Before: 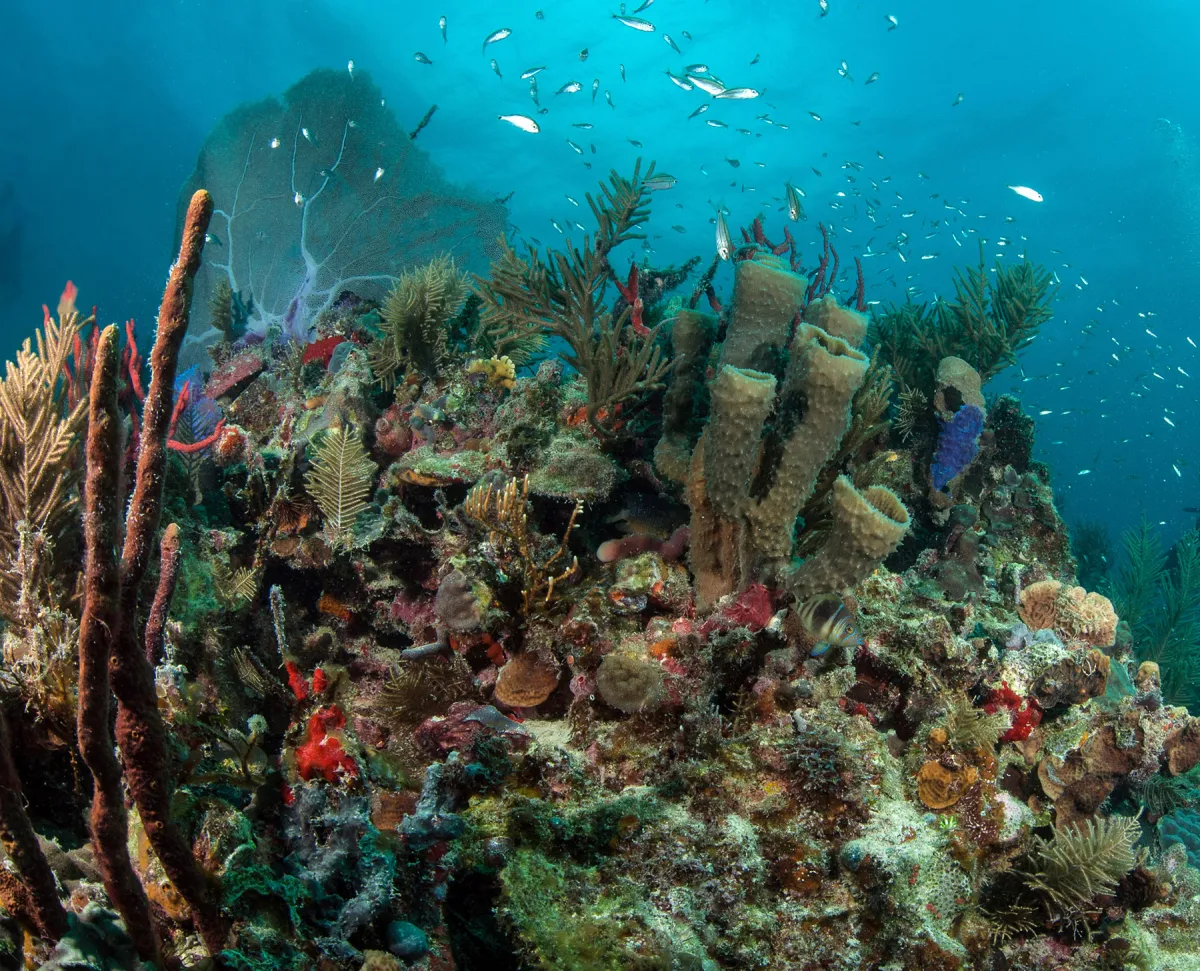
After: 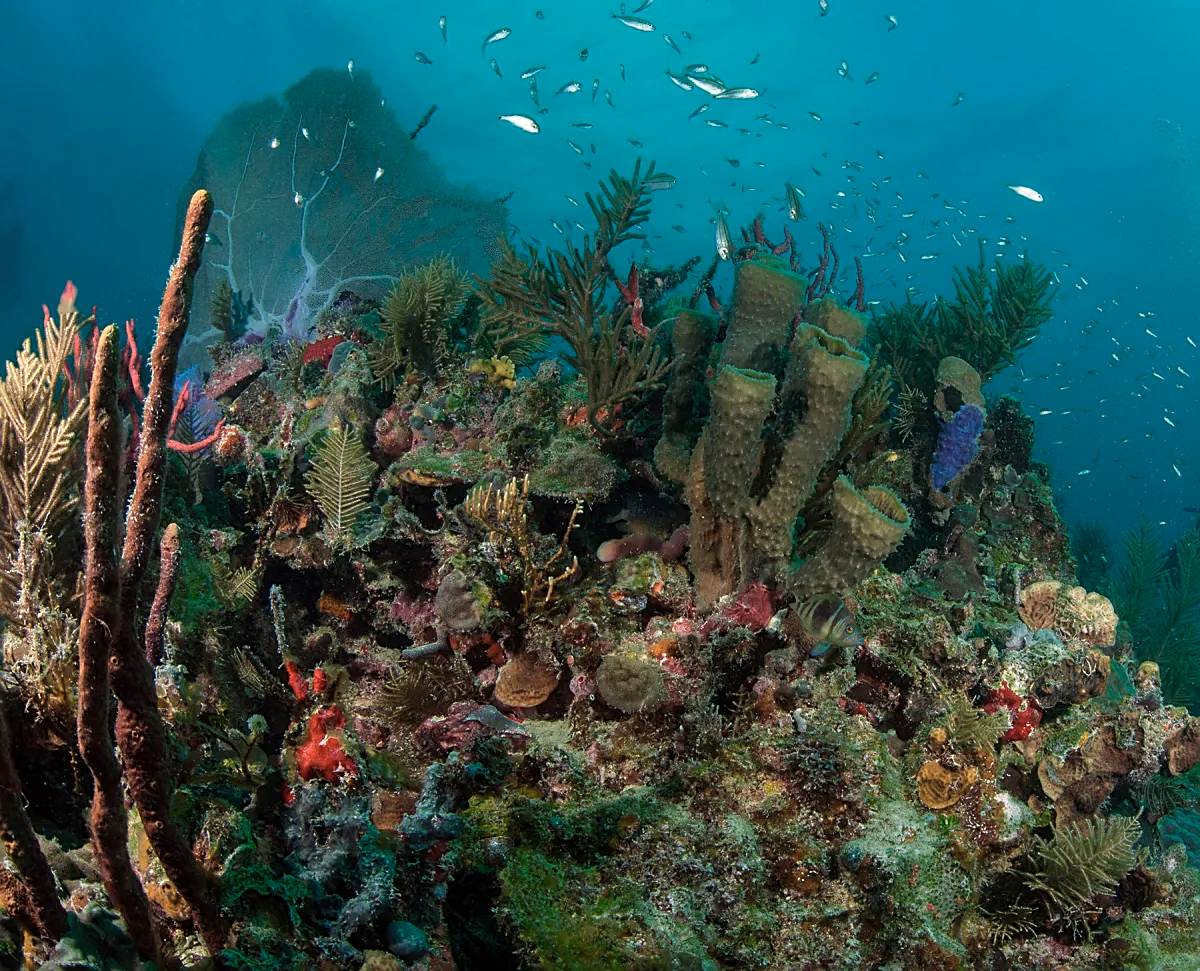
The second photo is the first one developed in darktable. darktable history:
sharpen: on, module defaults
contrast brightness saturation: saturation -0.05
color zones: curves: ch0 [(0.25, 0.5) (0.347, 0.092) (0.75, 0.5)]; ch1 [(0.25, 0.5) (0.33, 0.51) (0.75, 0.5)]
